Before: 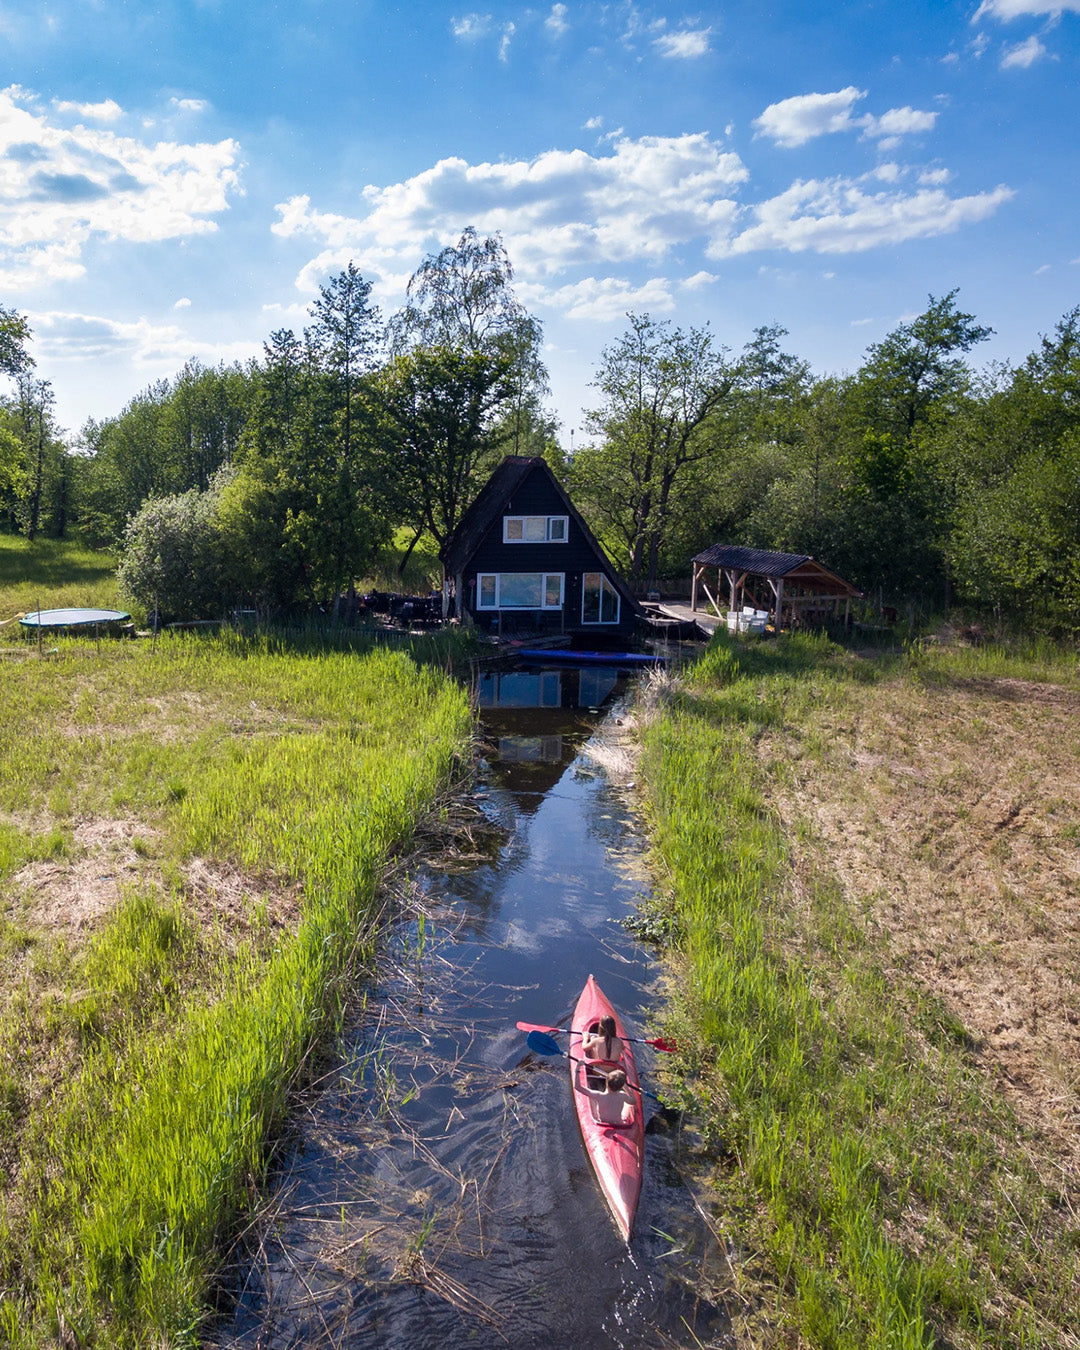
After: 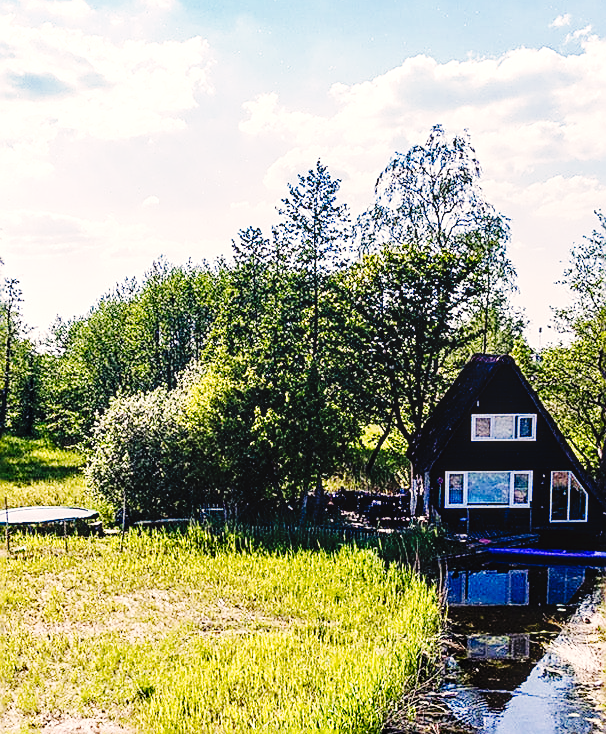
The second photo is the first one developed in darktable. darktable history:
sharpen: amount 0.996
exposure: exposure 0.376 EV, compensate highlight preservation false
crop and rotate: left 3.049%, top 7.563%, right 40.823%, bottom 37.997%
tone curve: curves: ch0 [(0, 0) (0.003, 0.006) (0.011, 0.007) (0.025, 0.009) (0.044, 0.012) (0.069, 0.021) (0.1, 0.036) (0.136, 0.056) (0.177, 0.105) (0.224, 0.165) (0.277, 0.251) (0.335, 0.344) (0.399, 0.439) (0.468, 0.532) (0.543, 0.628) (0.623, 0.718) (0.709, 0.797) (0.801, 0.874) (0.898, 0.943) (1, 1)], preserve colors none
local contrast: on, module defaults
color correction: highlights a* 3.66, highlights b* 5.09
base curve: curves: ch0 [(0, 0) (0.032, 0.025) (0.121, 0.166) (0.206, 0.329) (0.605, 0.79) (1, 1)], preserve colors none
